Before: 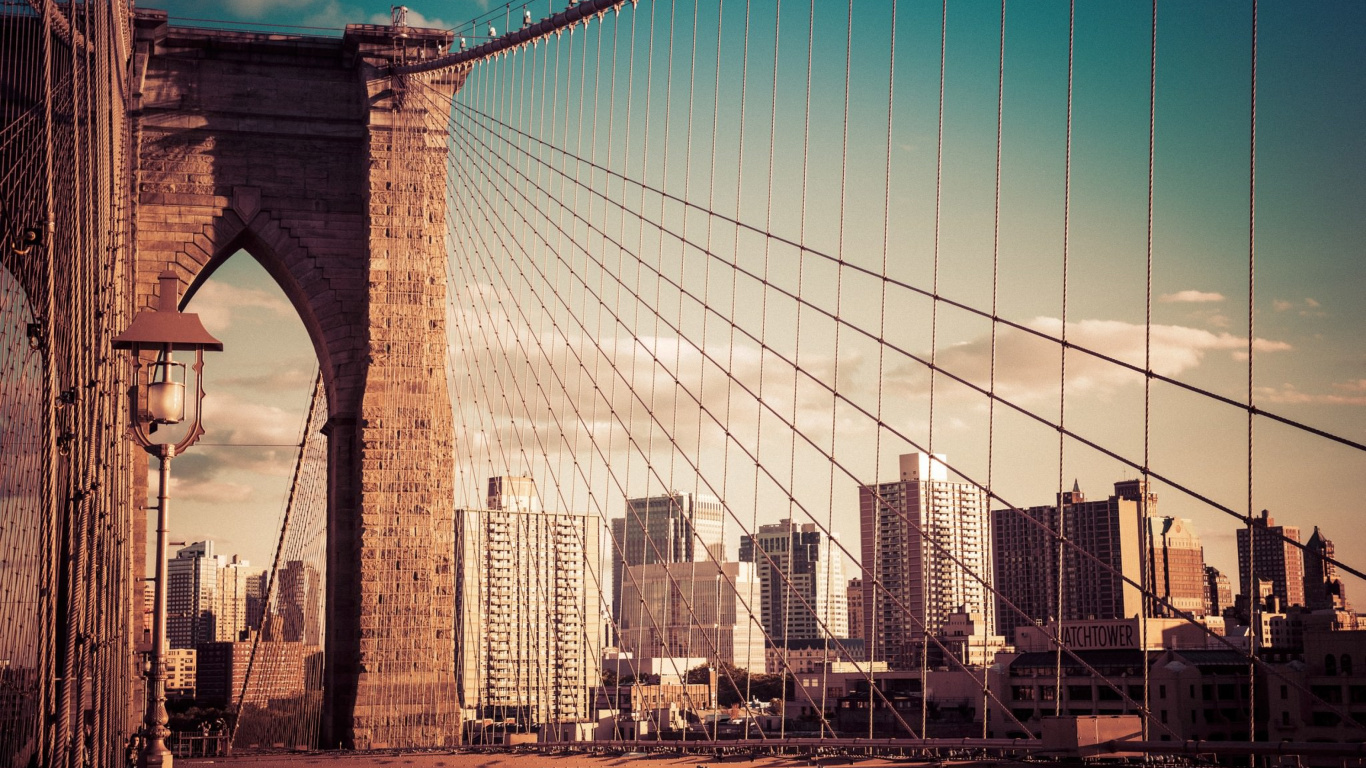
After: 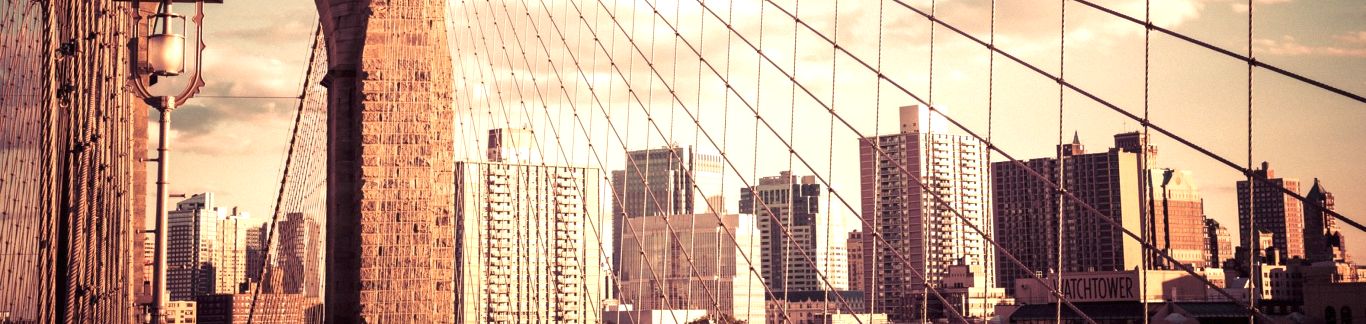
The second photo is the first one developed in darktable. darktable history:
exposure: exposure 0.6 EV, compensate highlight preservation false
crop: top 45.437%, bottom 12.28%
